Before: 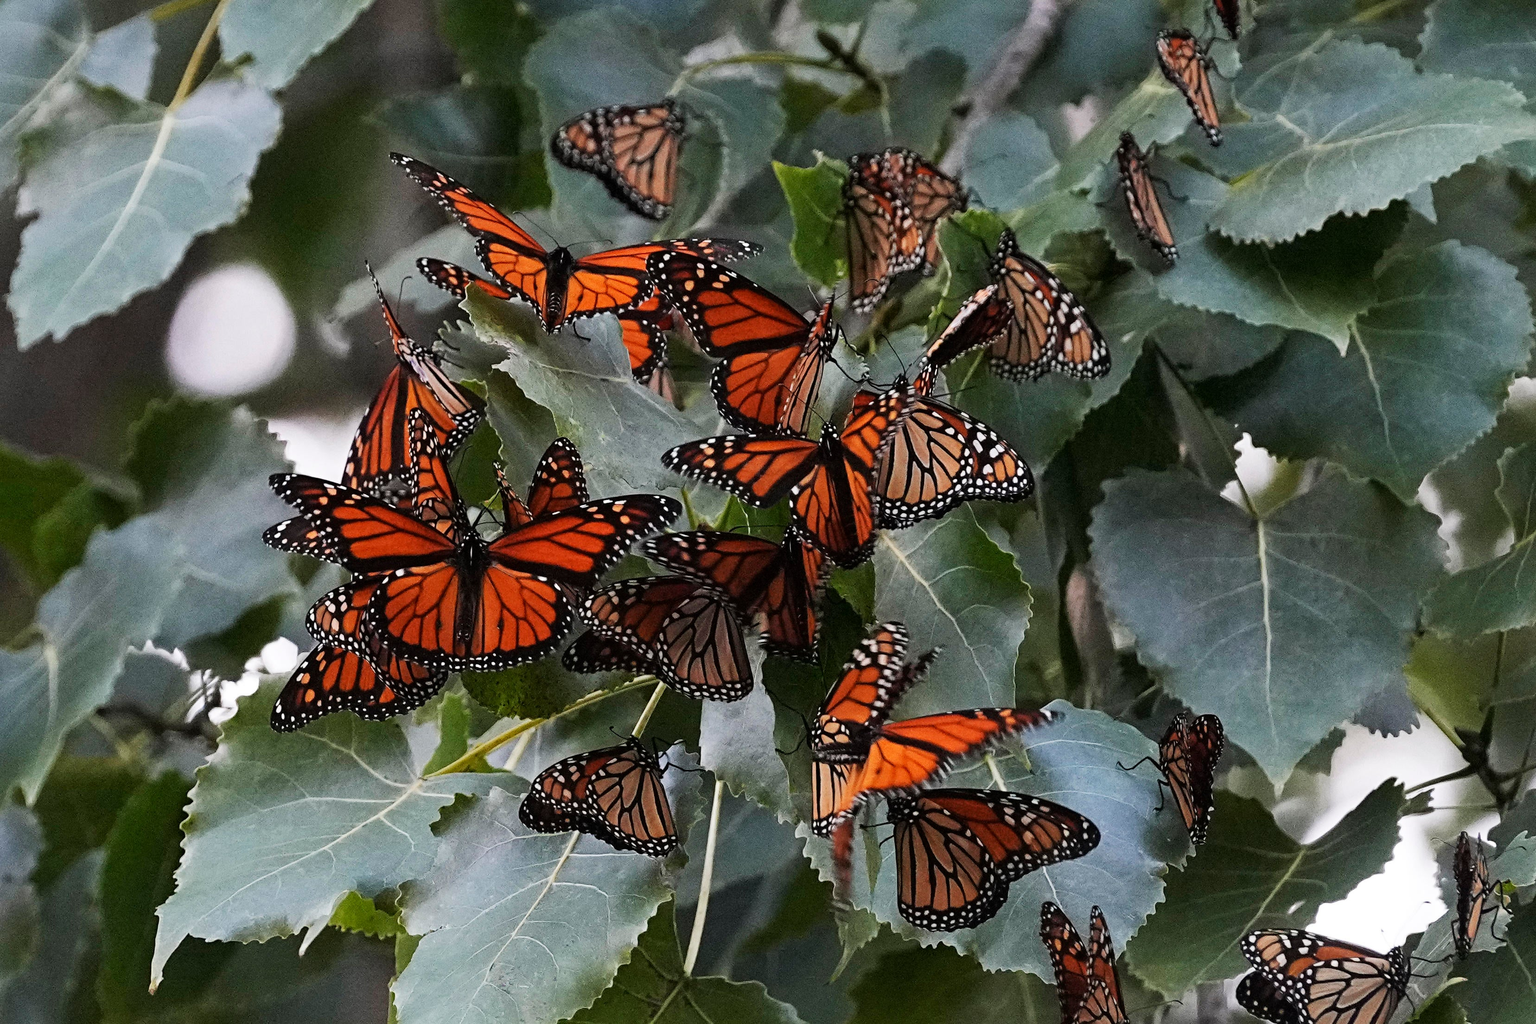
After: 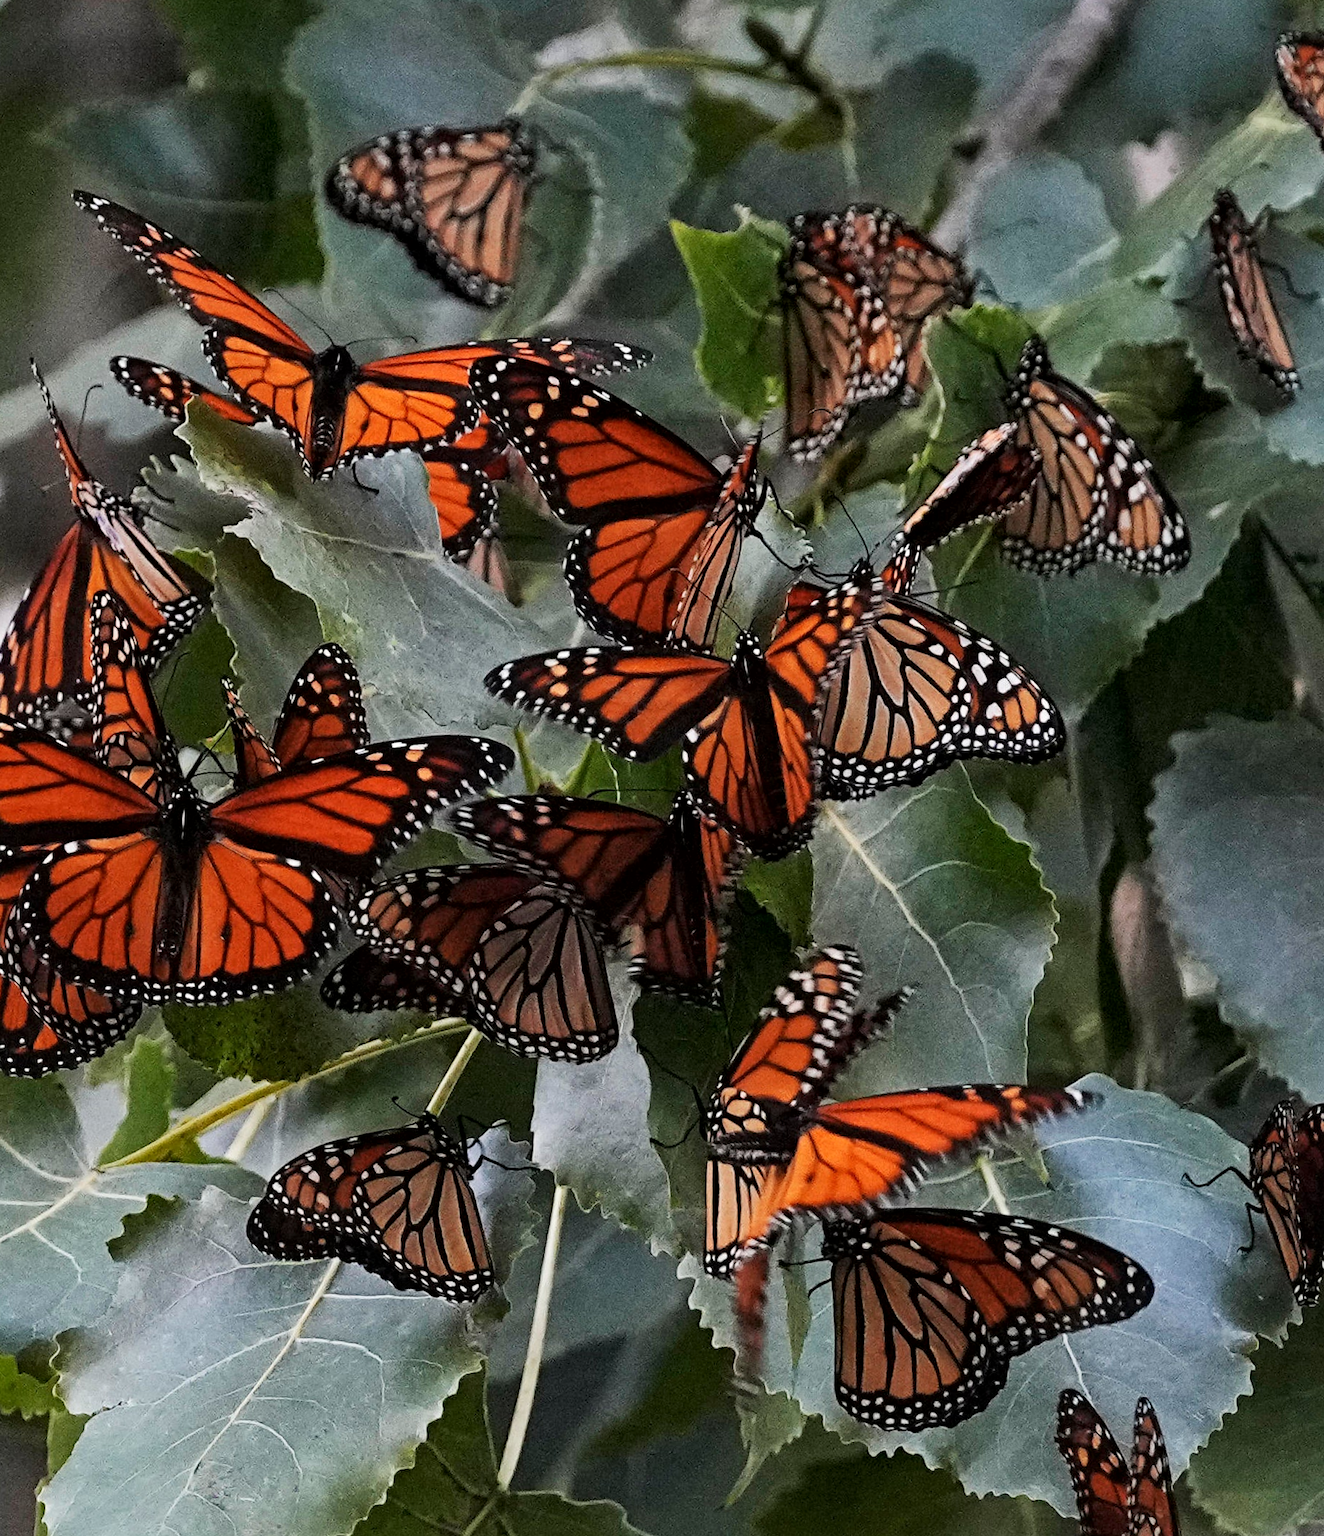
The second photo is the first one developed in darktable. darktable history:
white balance: emerald 1
rotate and perspective: rotation 1.57°, crop left 0.018, crop right 0.982, crop top 0.039, crop bottom 0.961
local contrast: mode bilateral grid, contrast 20, coarseness 50, detail 120%, midtone range 0.2
crop and rotate: left 22.516%, right 21.234%
